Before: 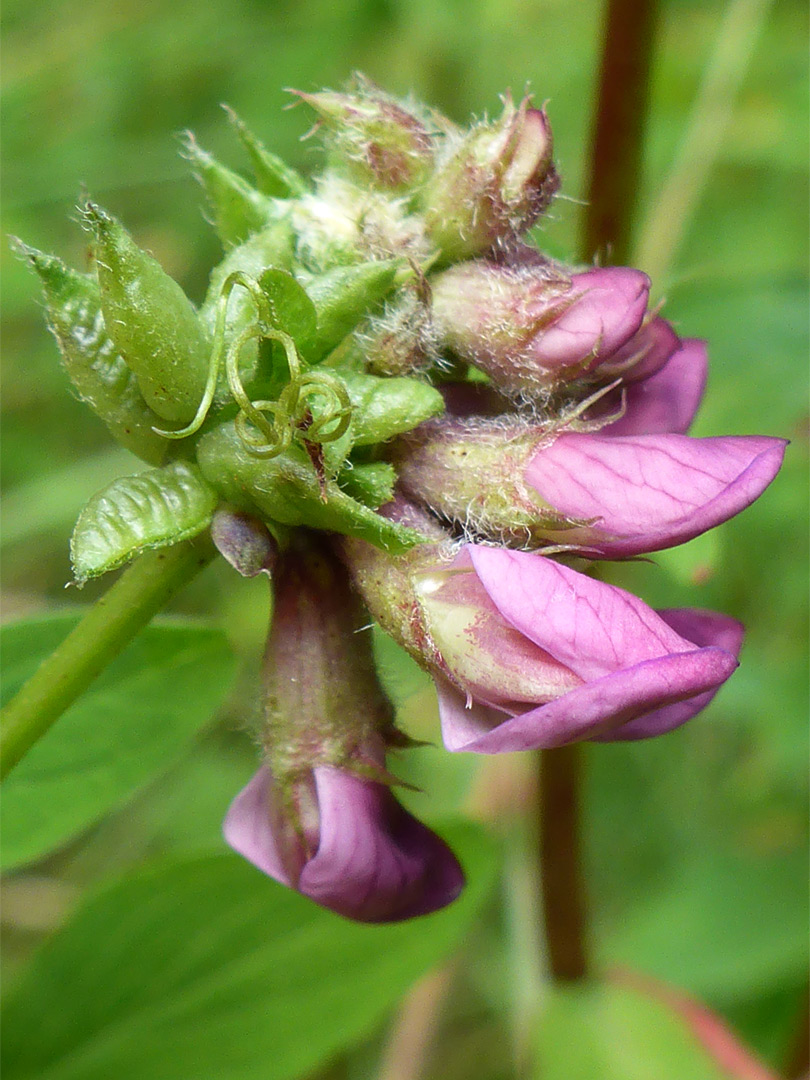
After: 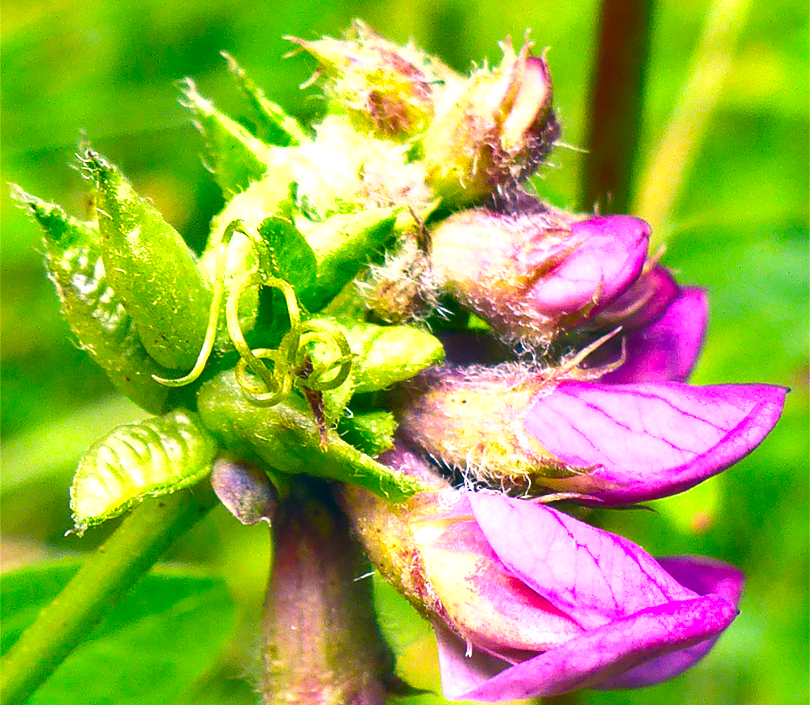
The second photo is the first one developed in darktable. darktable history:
exposure: black level correction 0, exposure 1.097 EV, compensate highlight preservation false
crop and rotate: top 4.831%, bottom 29.872%
color correction: highlights a* 16.86, highlights b* 0.243, shadows a* -15.32, shadows b* -14.52, saturation 1.51
shadows and highlights: soften with gaussian
